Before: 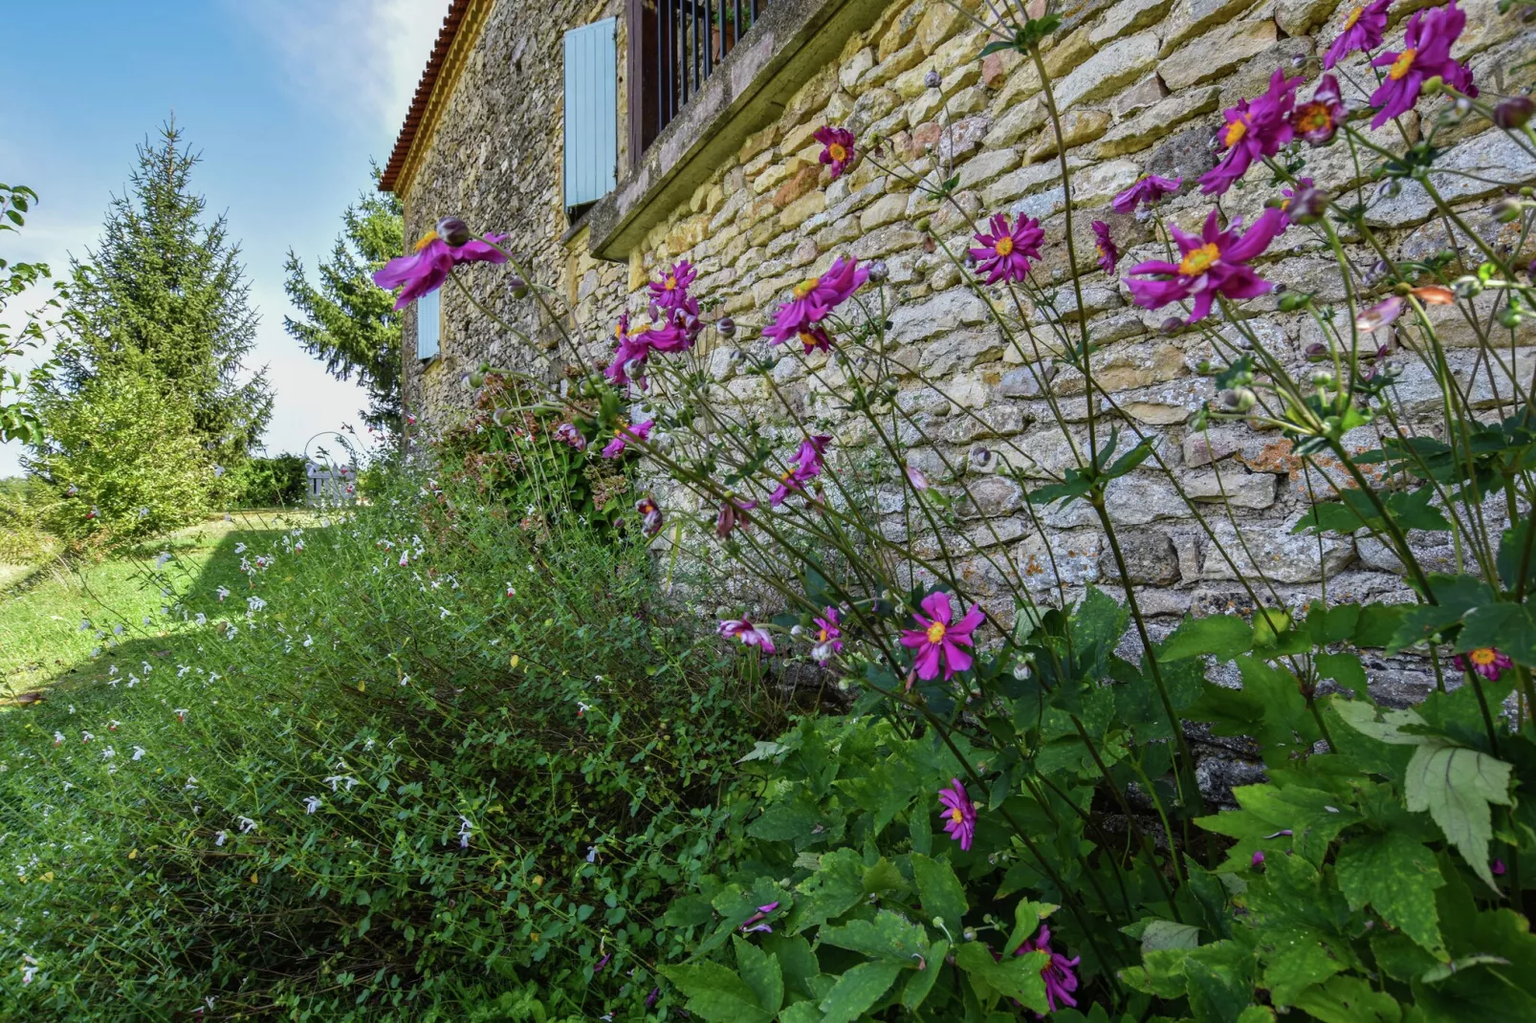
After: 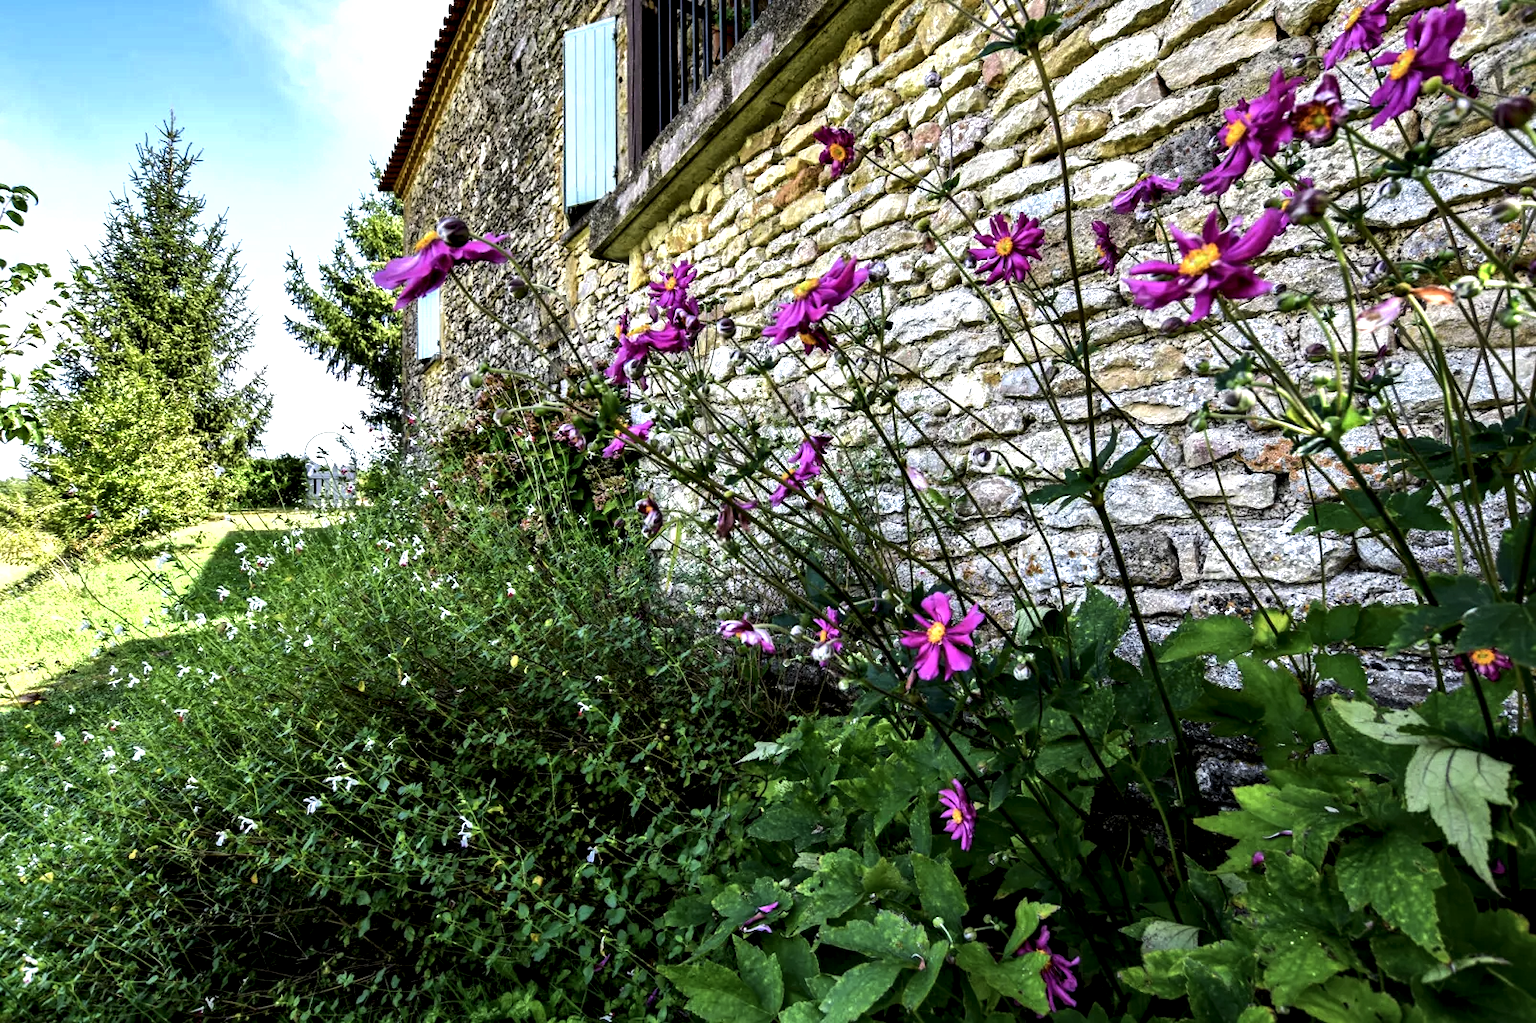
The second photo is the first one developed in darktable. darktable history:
shadows and highlights: shadows 29.81, highlights color adjustment 0.852%
base curve: curves: ch0 [(0, 0) (0.297, 0.298) (1, 1)], preserve colors none
local contrast: highlights 136%, shadows 140%, detail 140%, midtone range 0.255
tone equalizer: -8 EV -1.11 EV, -7 EV -0.976 EV, -6 EV -0.828 EV, -5 EV -0.58 EV, -3 EV 0.546 EV, -2 EV 0.883 EV, -1 EV 0.986 EV, +0 EV 1.06 EV, edges refinement/feathering 500, mask exposure compensation -1.57 EV, preserve details no
